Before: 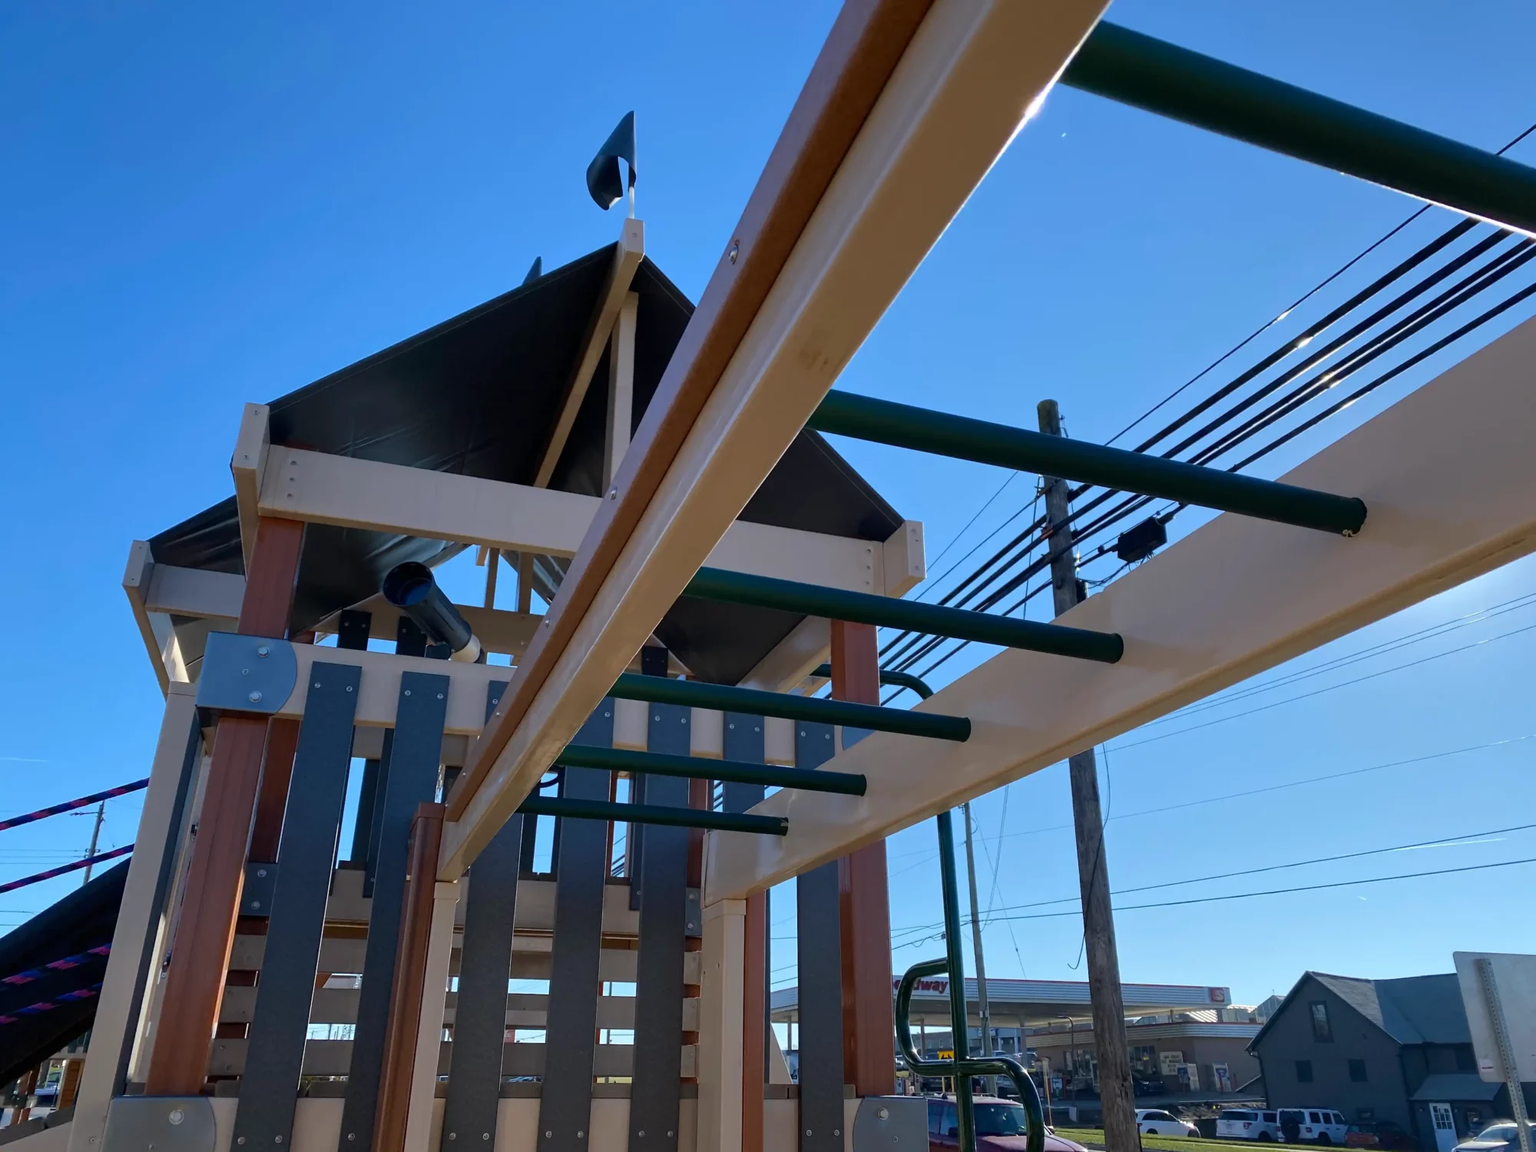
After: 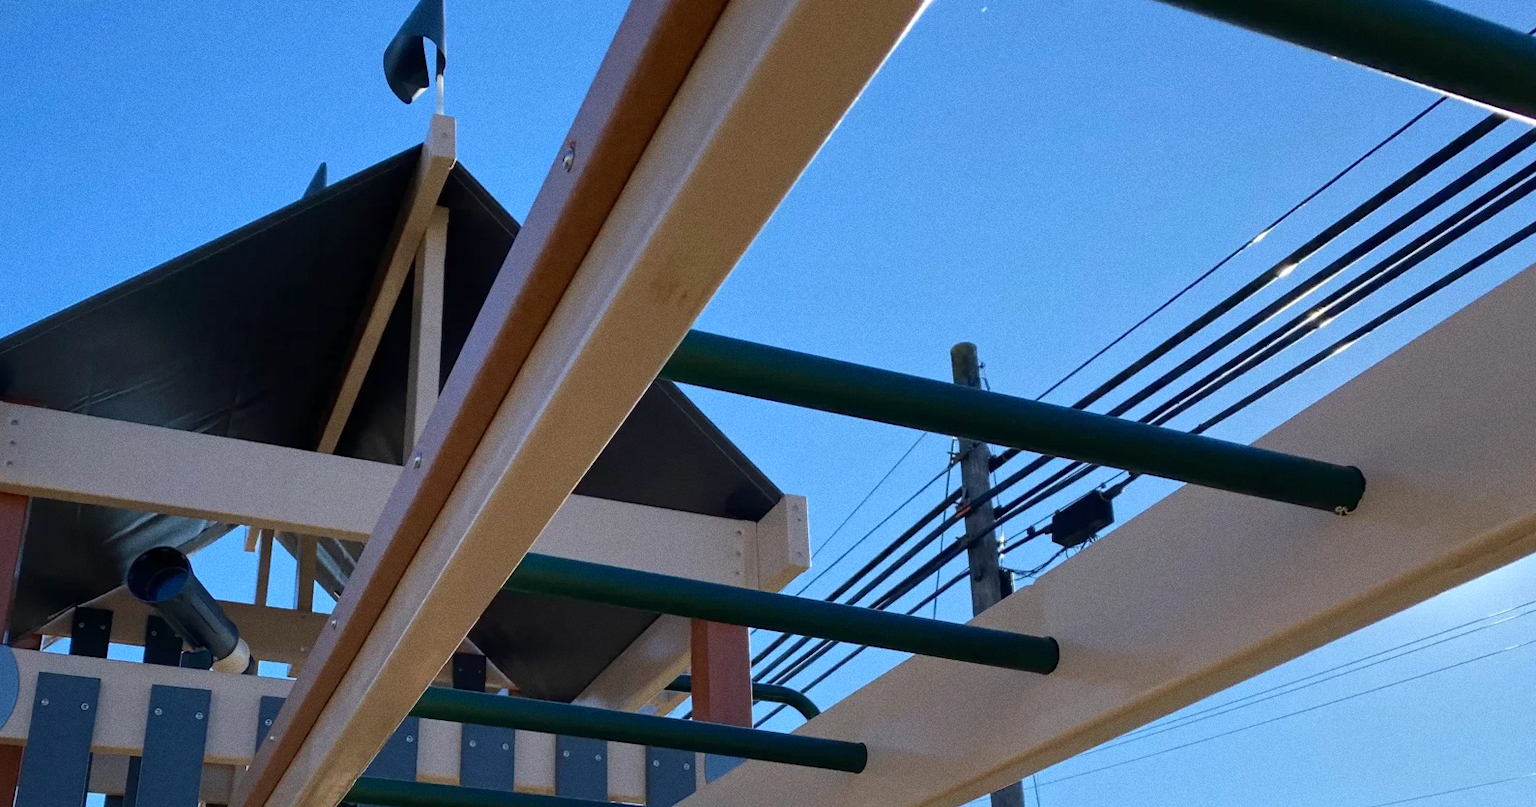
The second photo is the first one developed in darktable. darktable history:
crop: left 18.38%, top 11.092%, right 2.134%, bottom 33.217%
exposure: exposure 0.081 EV, compensate highlight preservation false
grain: coarseness 0.09 ISO
